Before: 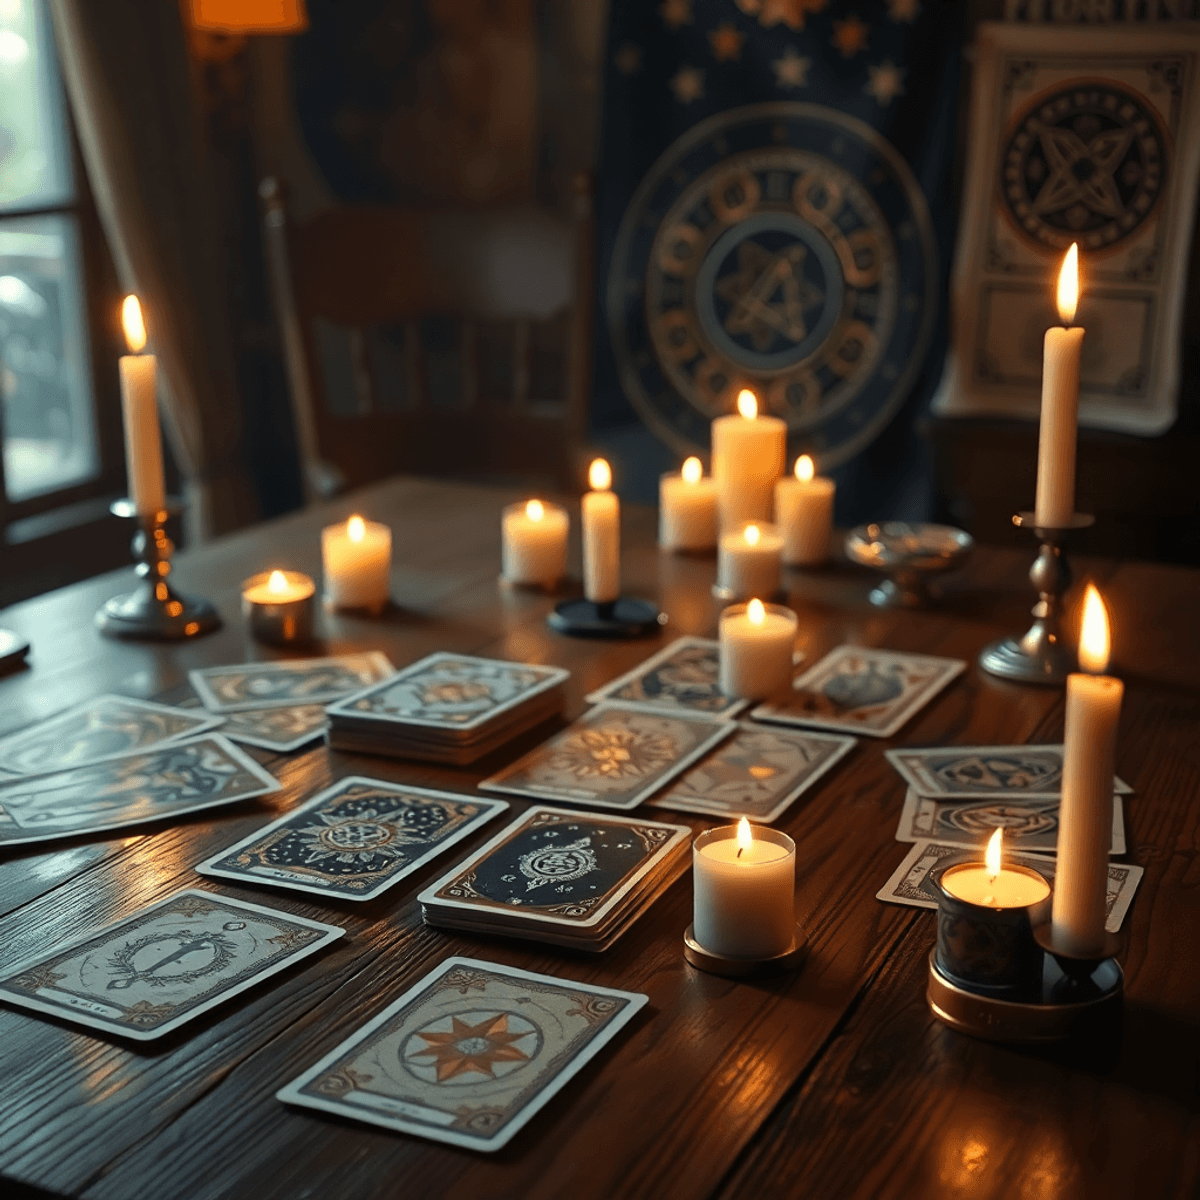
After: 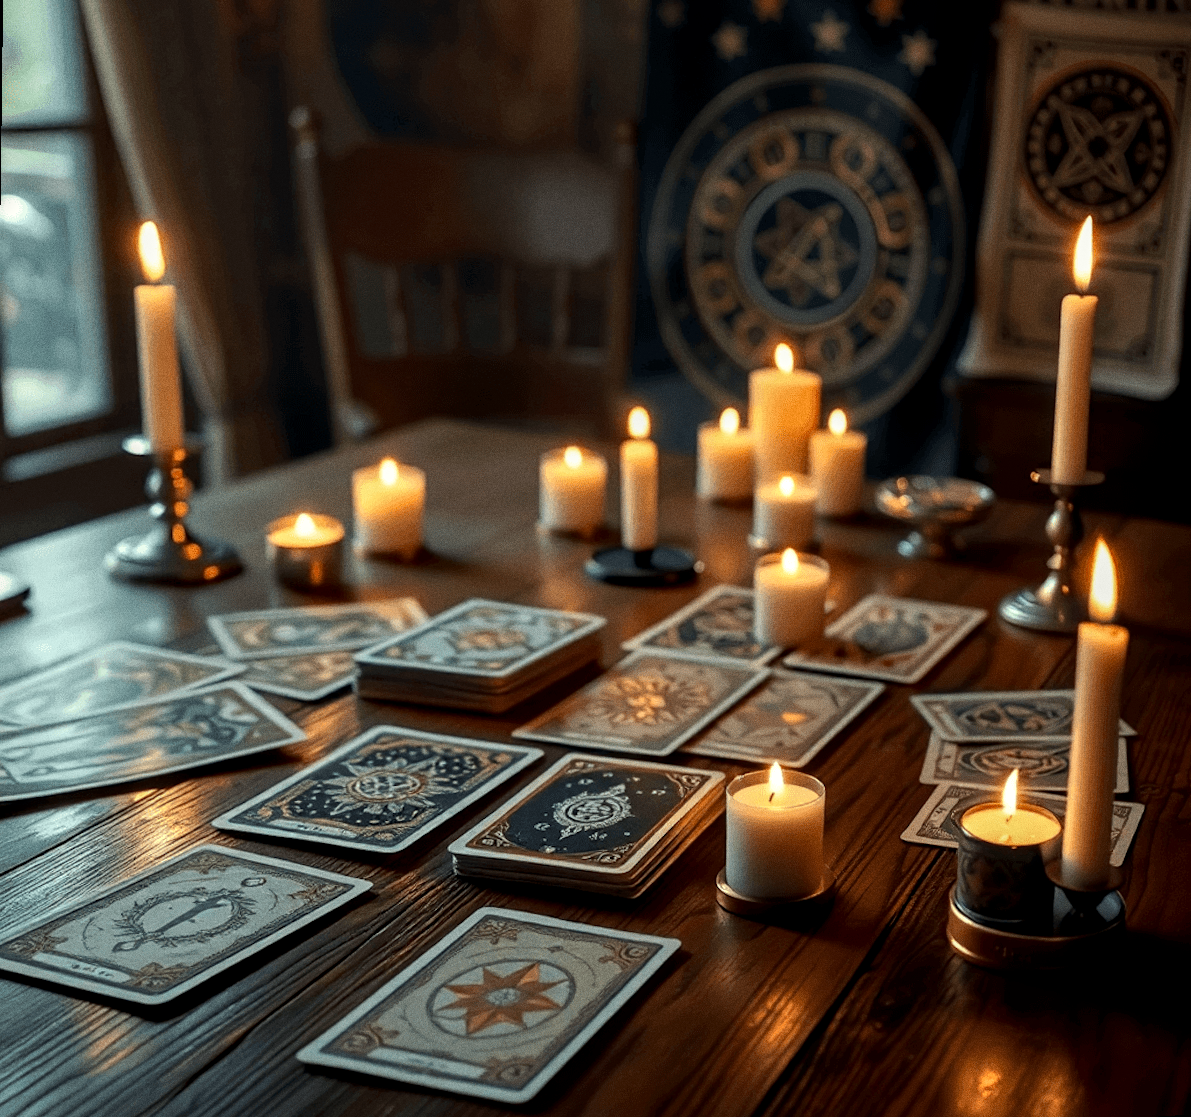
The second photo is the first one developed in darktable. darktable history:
exposure: black level correction 0.004, exposure 0.014 EV, compensate highlight preservation false
grain: coarseness 0.47 ISO
local contrast: on, module defaults
rotate and perspective: rotation 0.679°, lens shift (horizontal) 0.136, crop left 0.009, crop right 0.991, crop top 0.078, crop bottom 0.95
